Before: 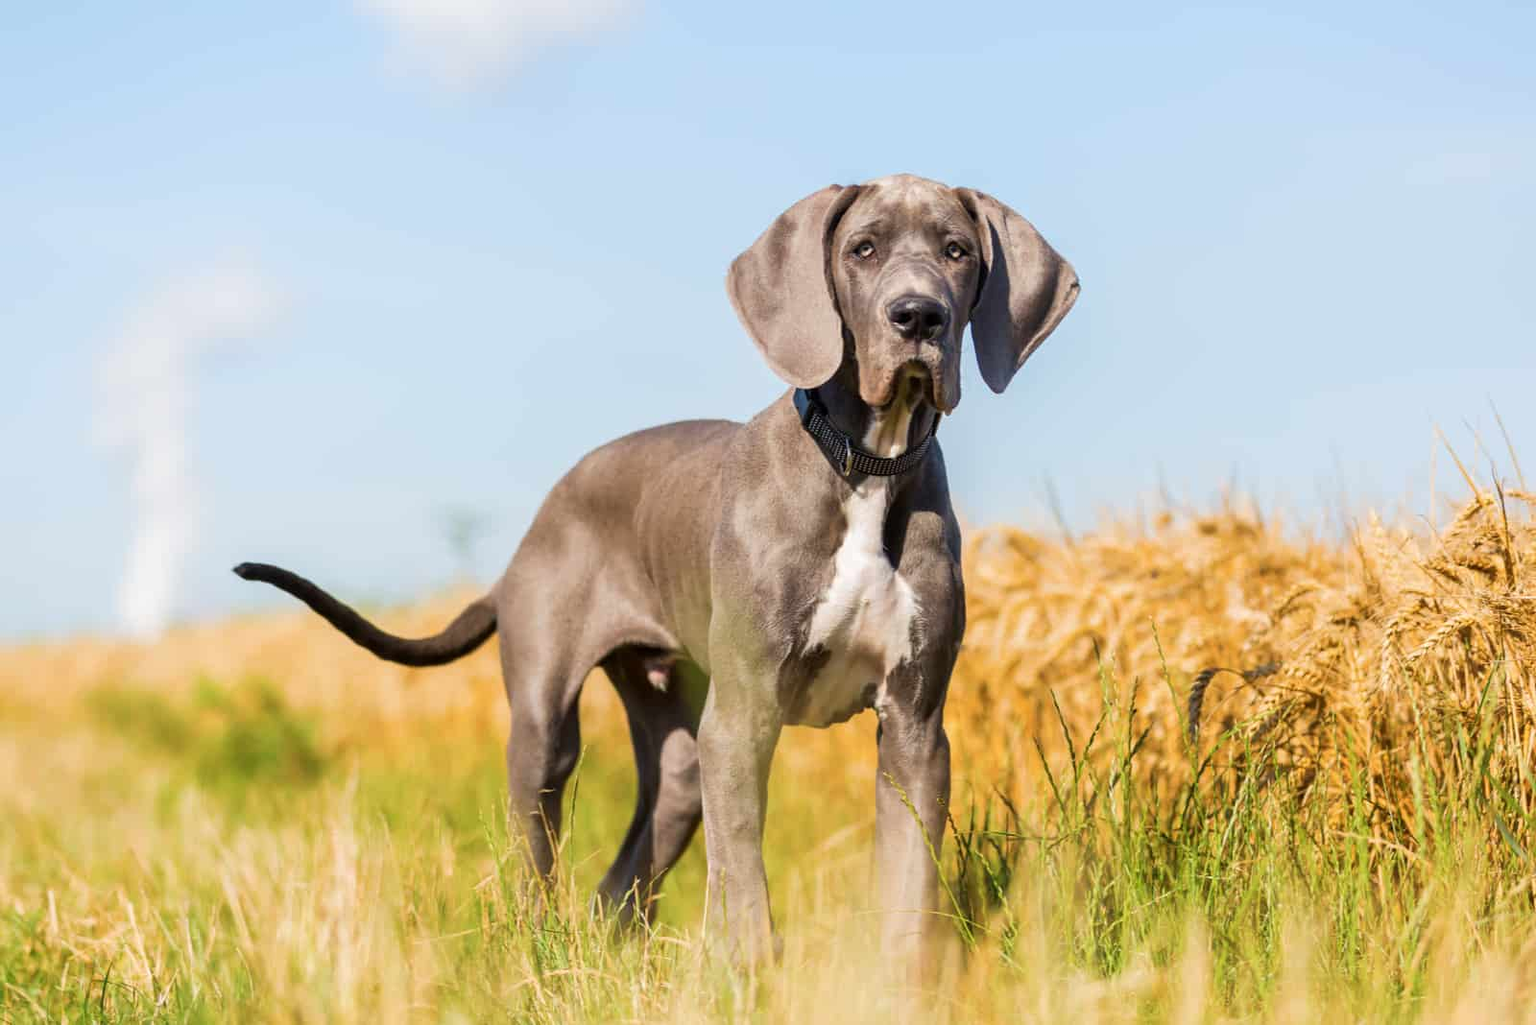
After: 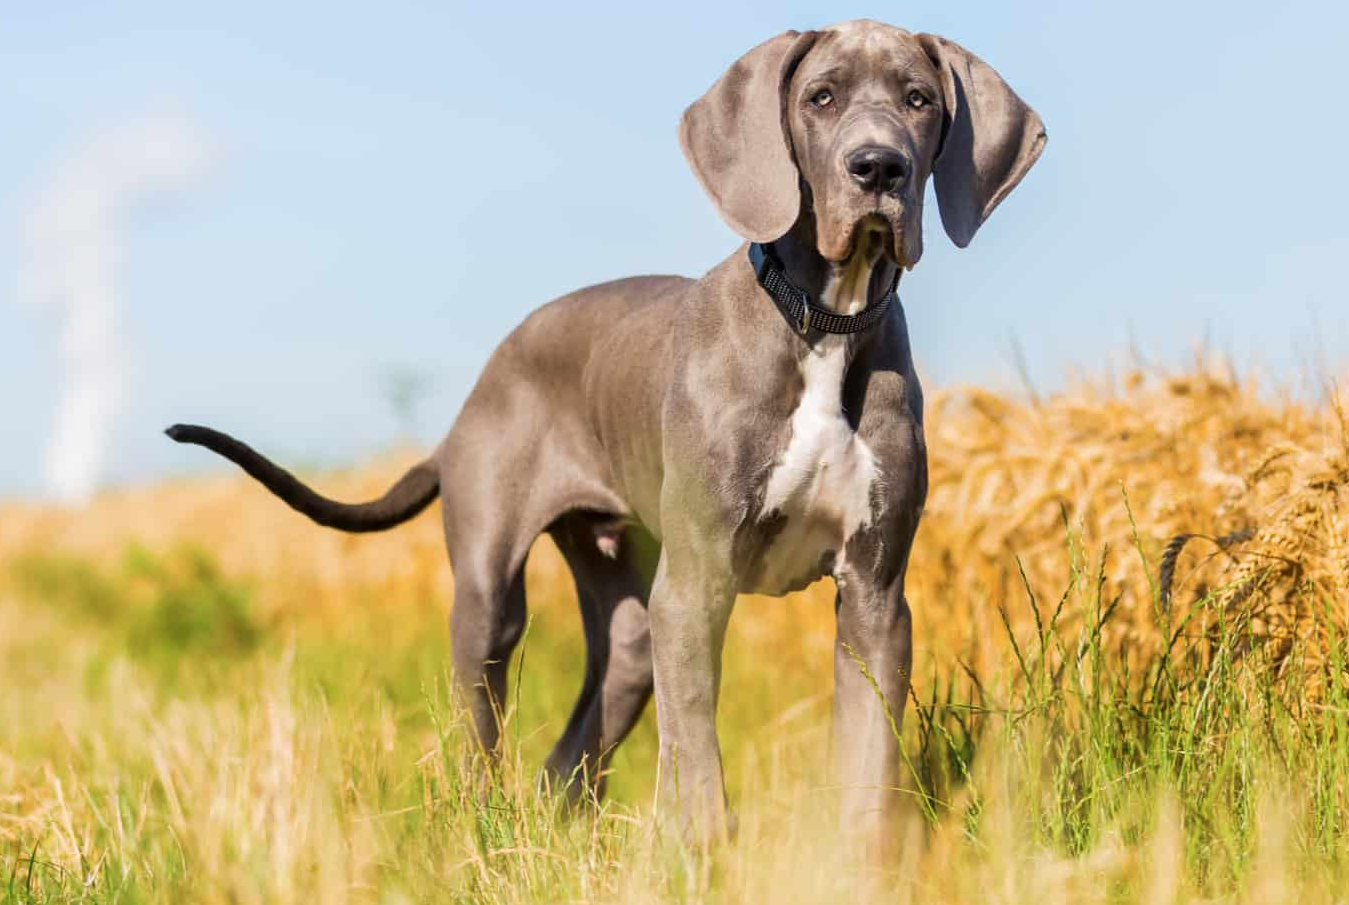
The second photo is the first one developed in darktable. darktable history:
crop and rotate: left 4.937%, top 15.173%, right 10.711%
